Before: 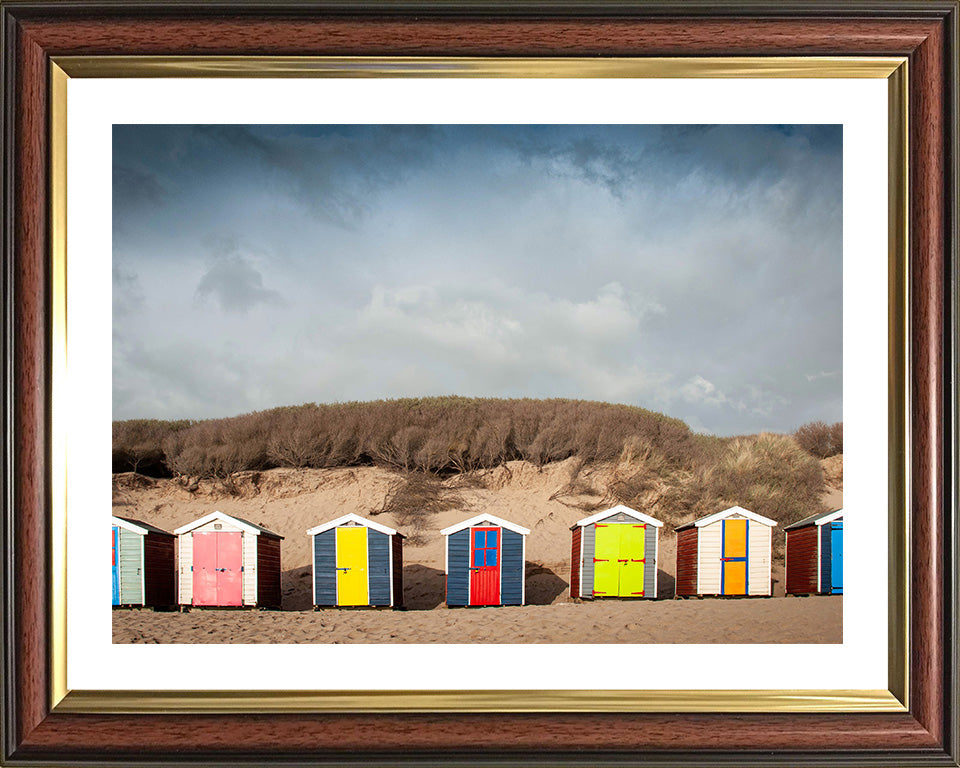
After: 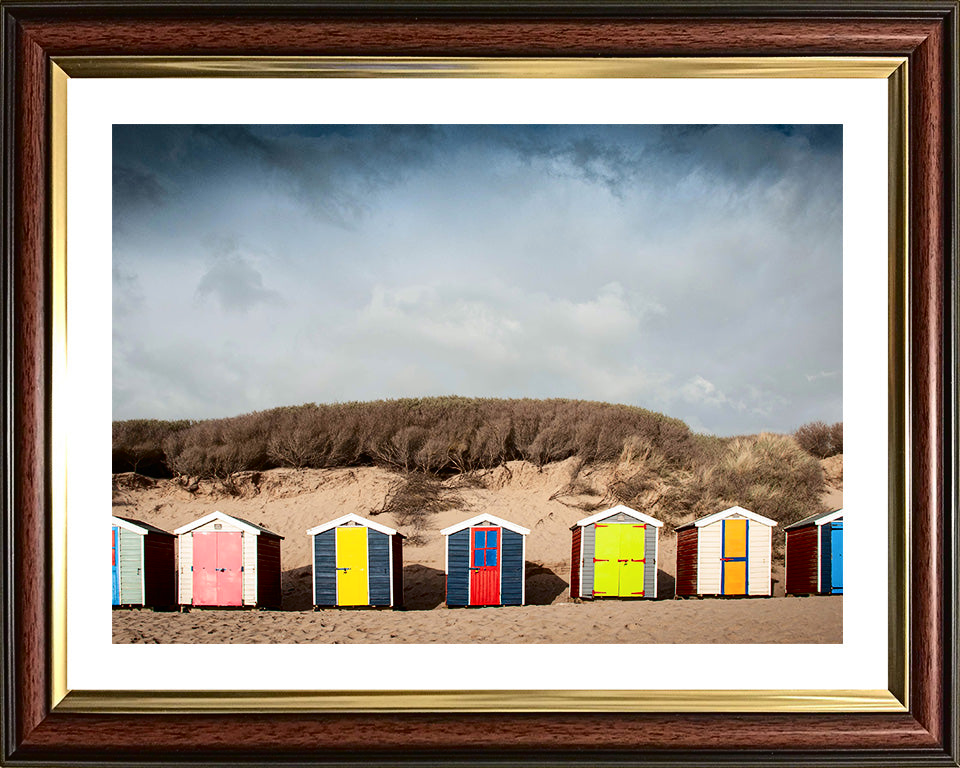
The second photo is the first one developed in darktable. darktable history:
tone curve: curves: ch0 [(0, 0) (0.003, 0.007) (0.011, 0.009) (0.025, 0.014) (0.044, 0.022) (0.069, 0.029) (0.1, 0.037) (0.136, 0.052) (0.177, 0.083) (0.224, 0.121) (0.277, 0.177) (0.335, 0.258) (0.399, 0.351) (0.468, 0.454) (0.543, 0.557) (0.623, 0.654) (0.709, 0.744) (0.801, 0.825) (0.898, 0.909) (1, 1)], color space Lab, independent channels, preserve colors none
